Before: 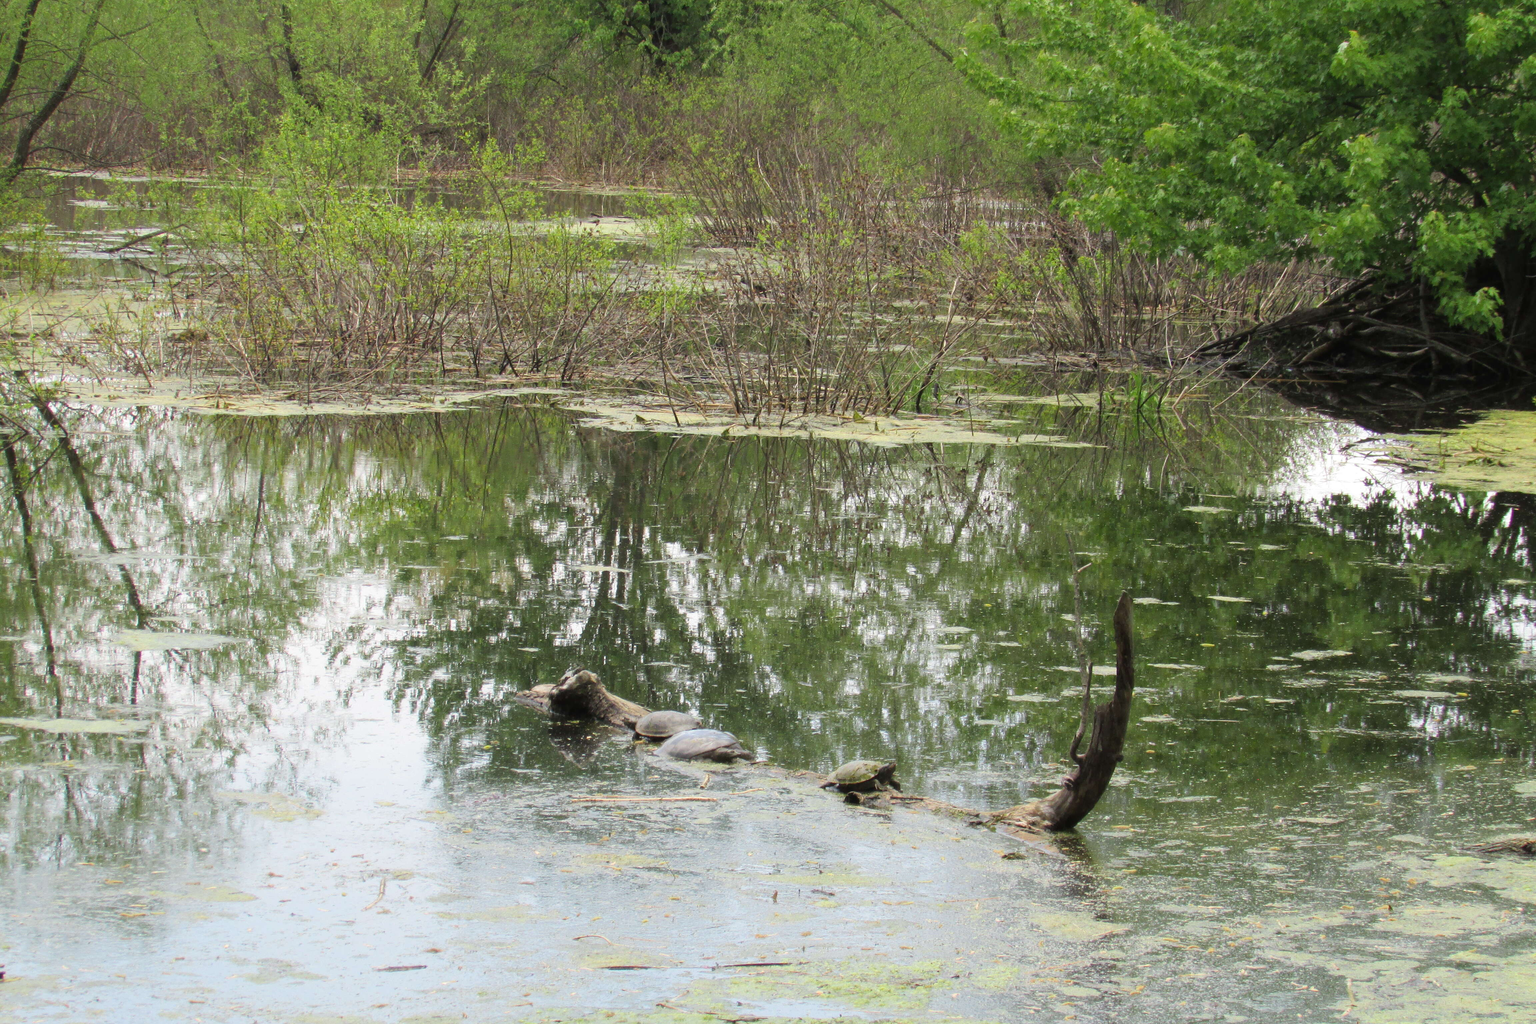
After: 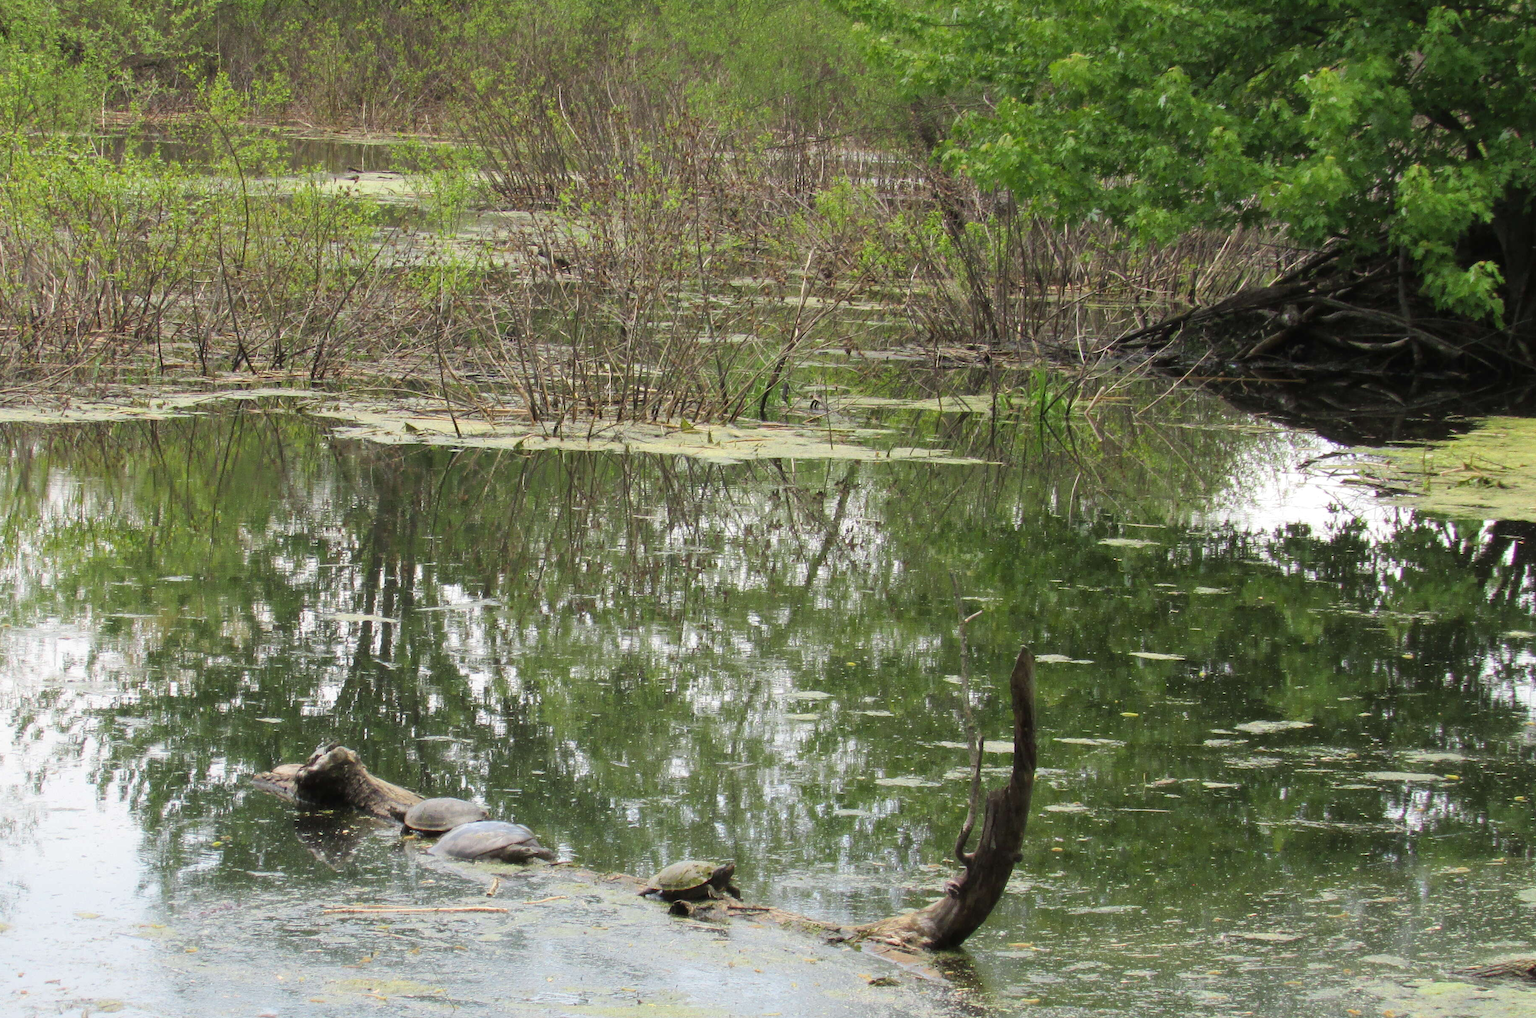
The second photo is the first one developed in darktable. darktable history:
crop and rotate: left 20.603%, top 7.97%, right 0.461%, bottom 13.497%
tone equalizer: edges refinement/feathering 500, mask exposure compensation -1.57 EV, preserve details no
